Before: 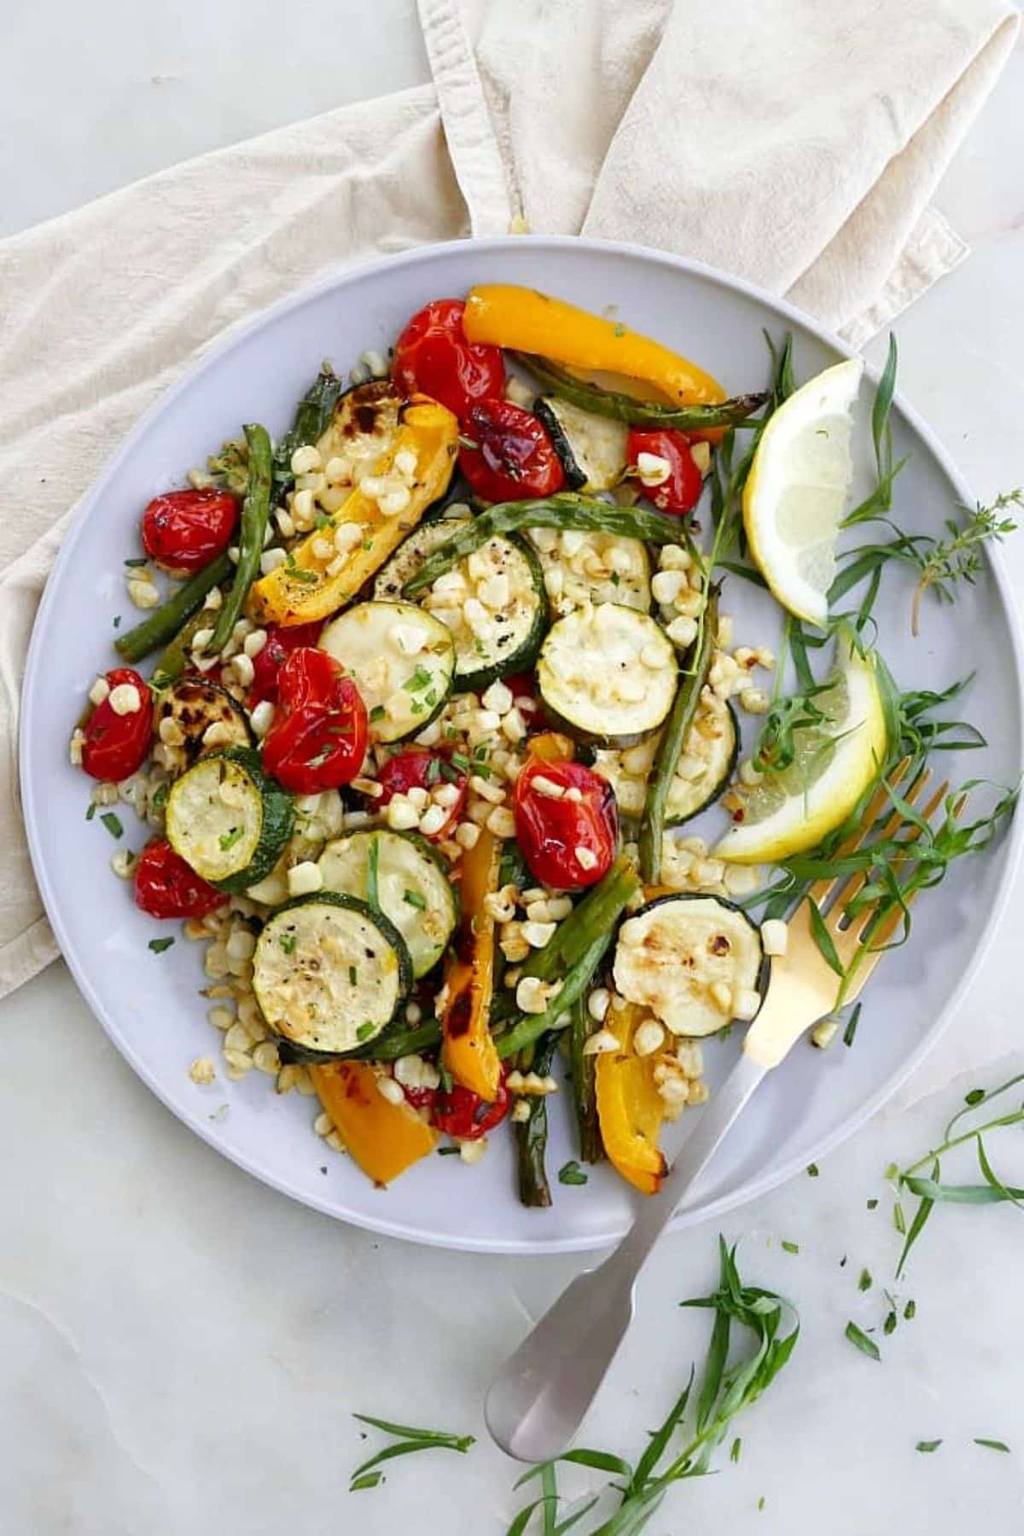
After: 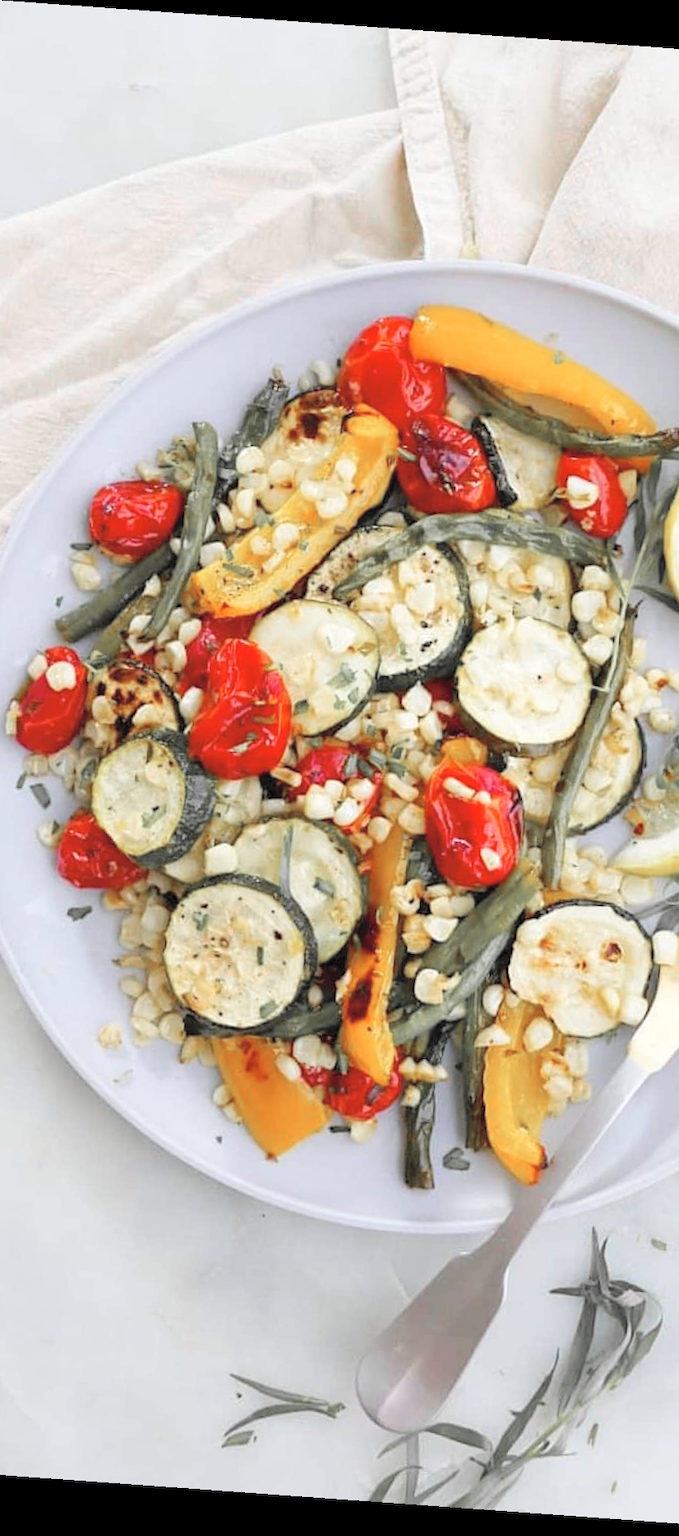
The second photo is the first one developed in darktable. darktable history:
crop: left 10.644%, right 26.528%
rotate and perspective: rotation 4.1°, automatic cropping off
contrast brightness saturation: brightness 0.28
color zones: curves: ch1 [(0, 0.679) (0.143, 0.647) (0.286, 0.261) (0.378, -0.011) (0.571, 0.396) (0.714, 0.399) (0.857, 0.406) (1, 0.679)]
color correction: saturation 0.85
